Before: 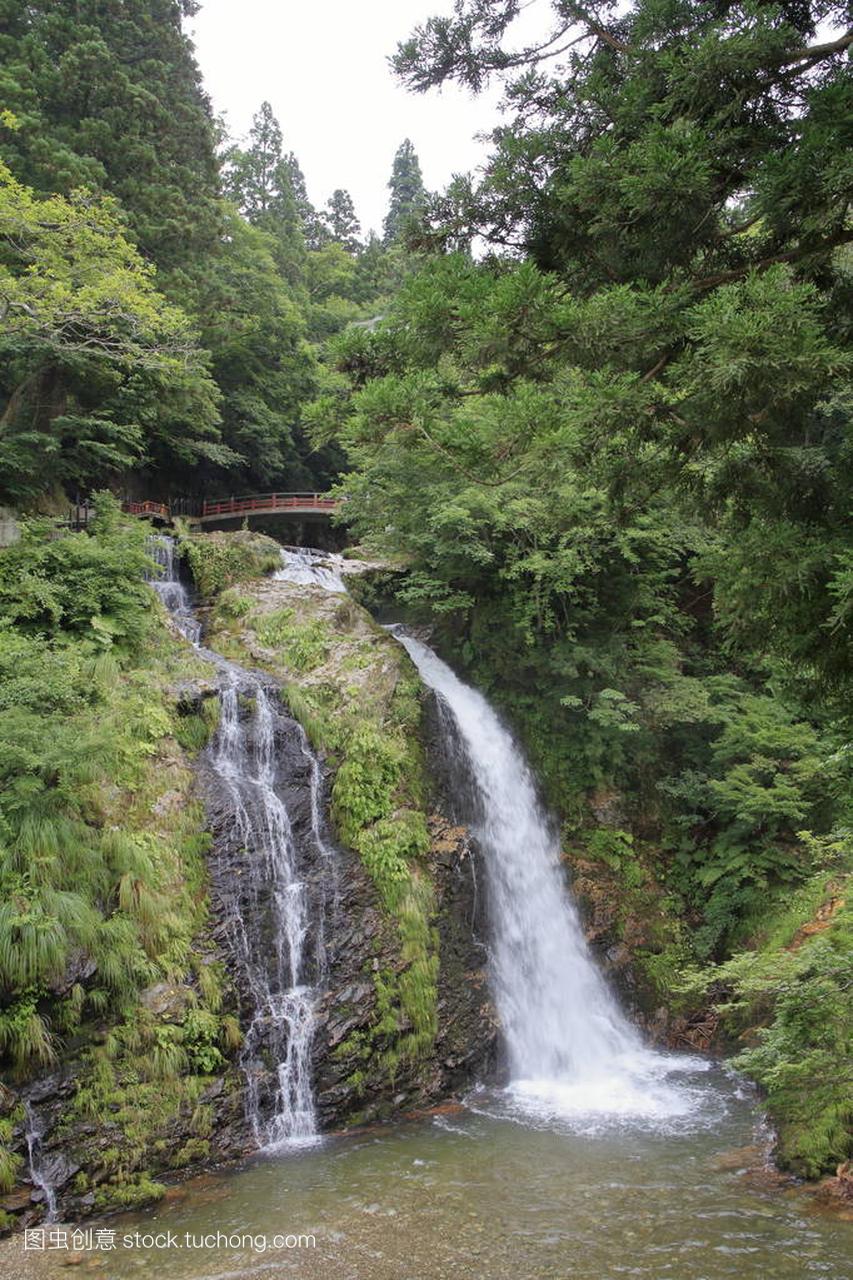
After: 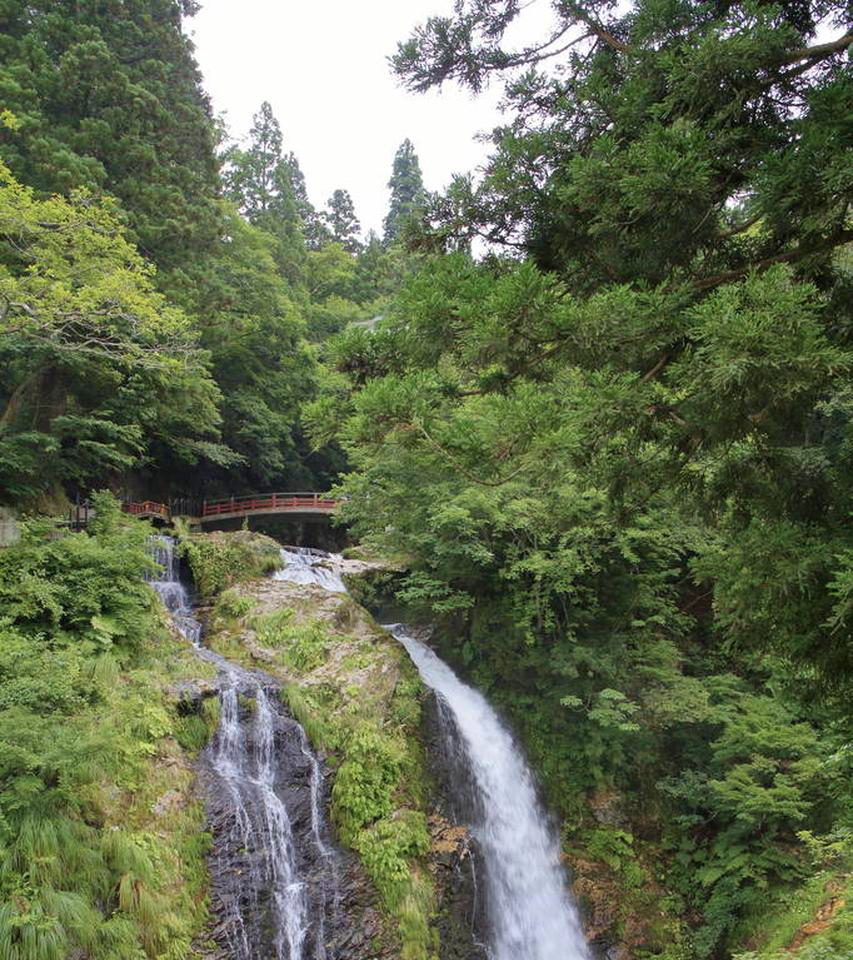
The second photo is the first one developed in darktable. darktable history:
velvia: on, module defaults
crop: bottom 24.988%
